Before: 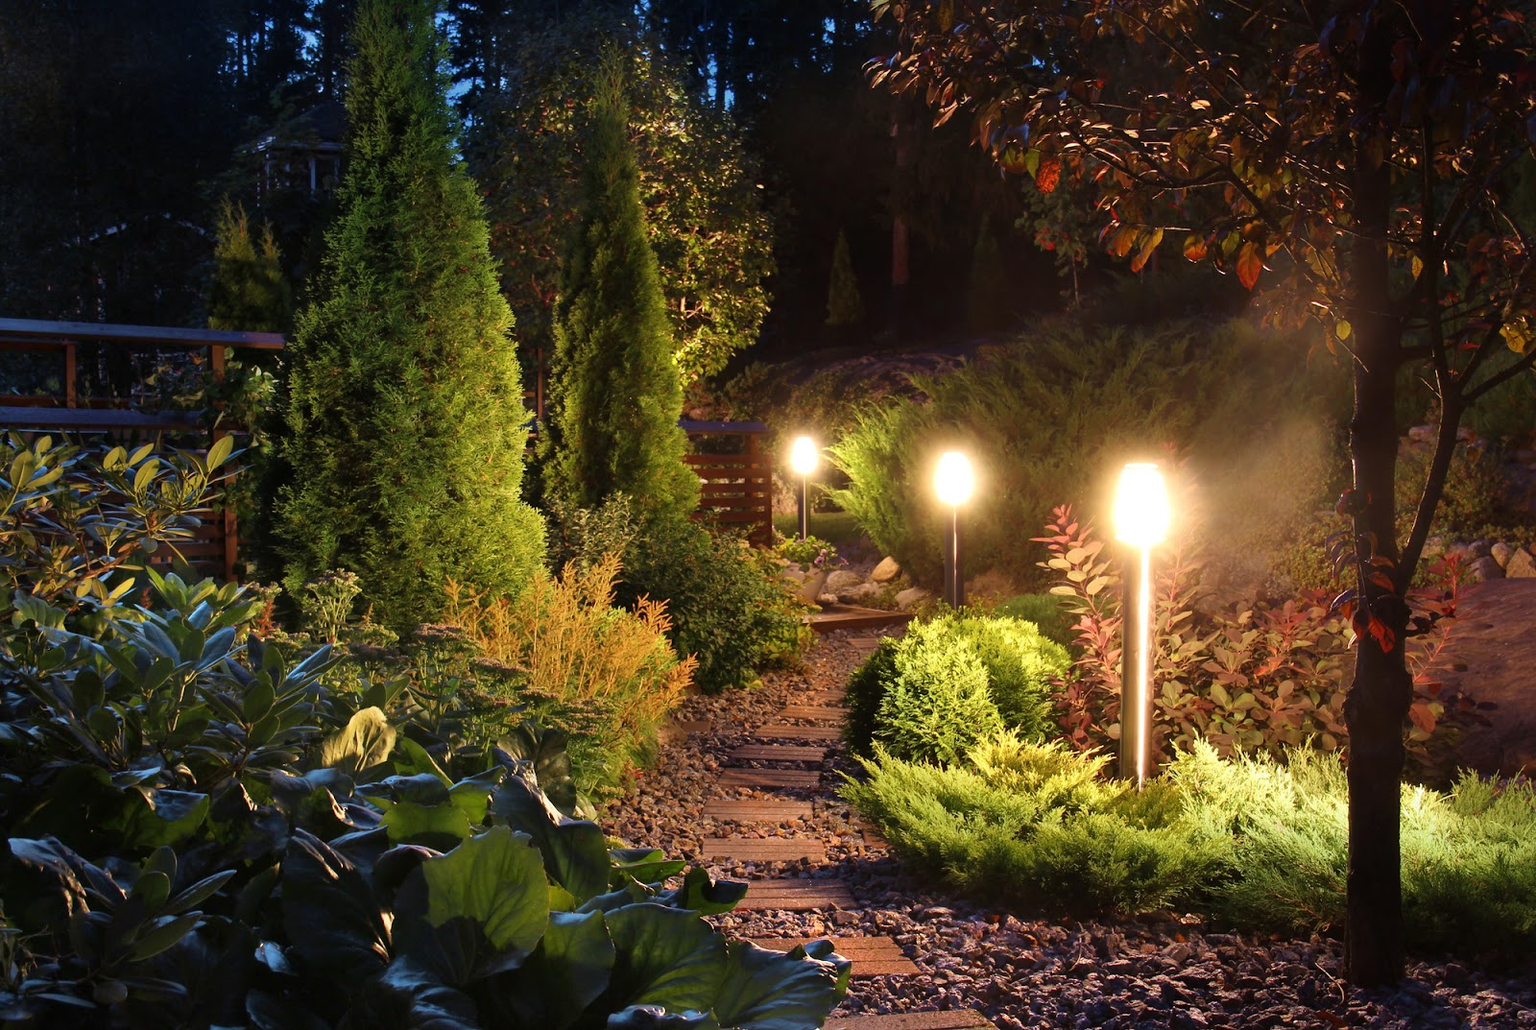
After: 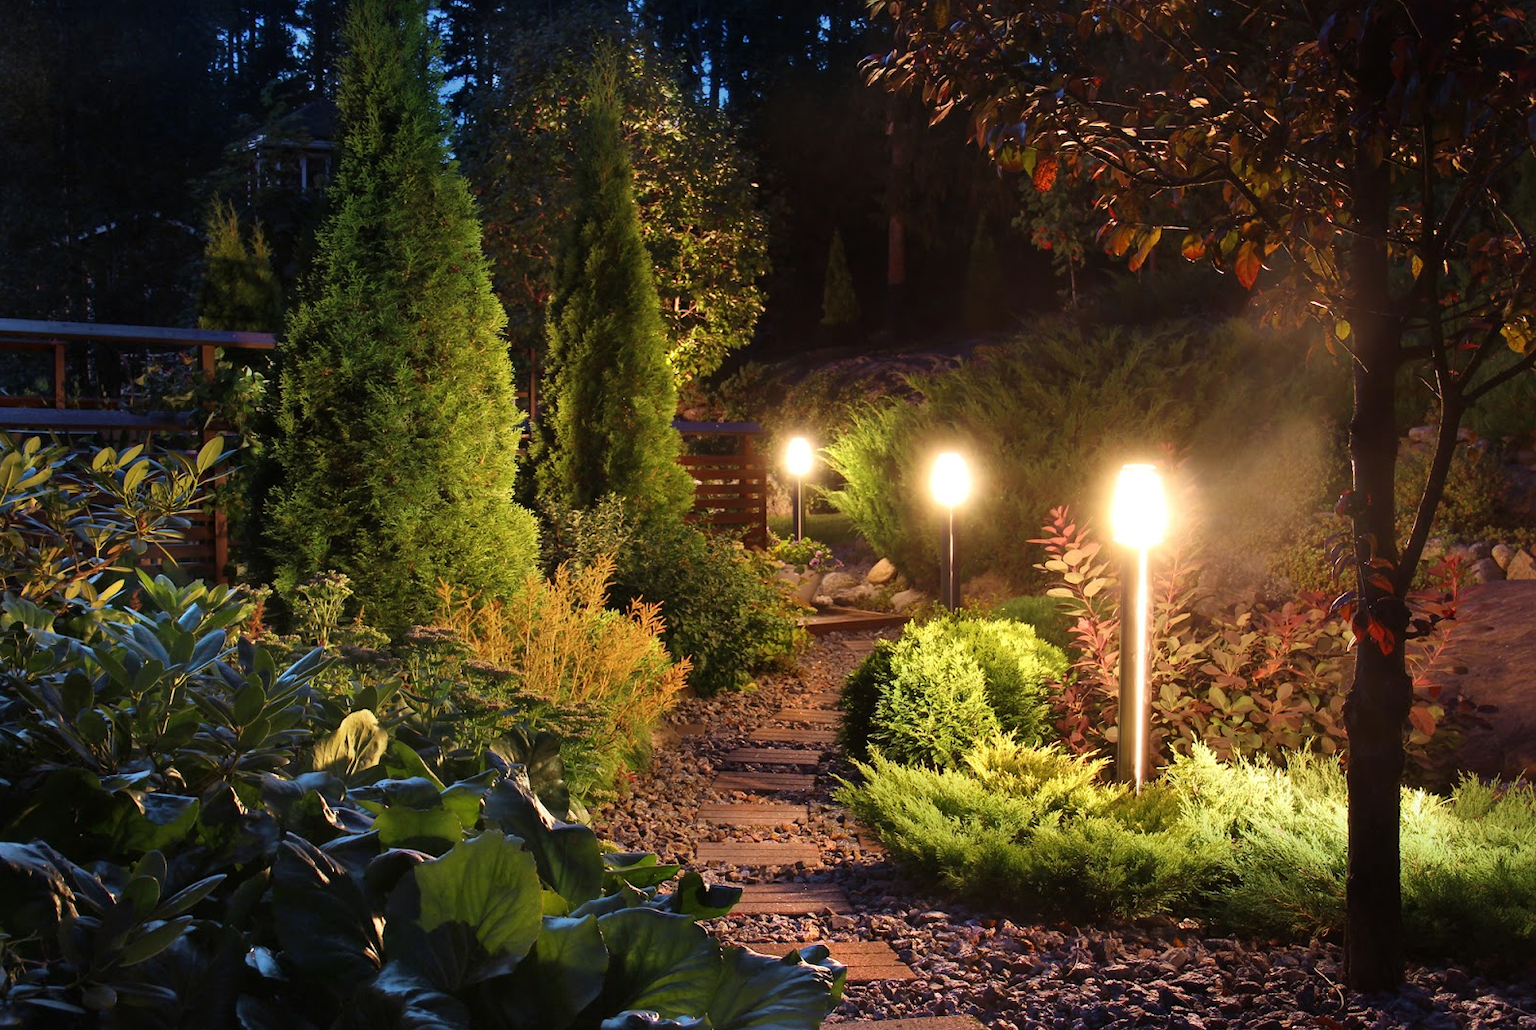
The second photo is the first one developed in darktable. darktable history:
crop and rotate: left 0.756%, top 0.317%, bottom 0.386%
